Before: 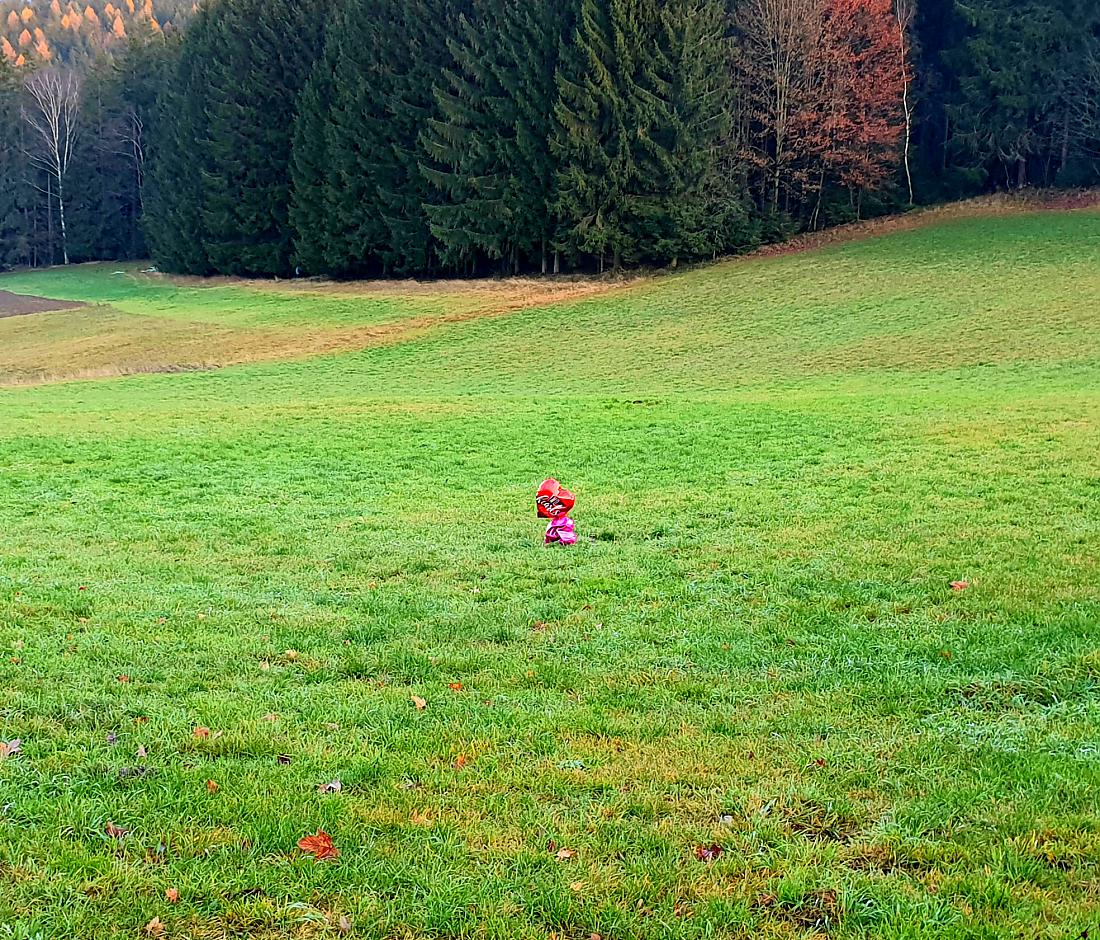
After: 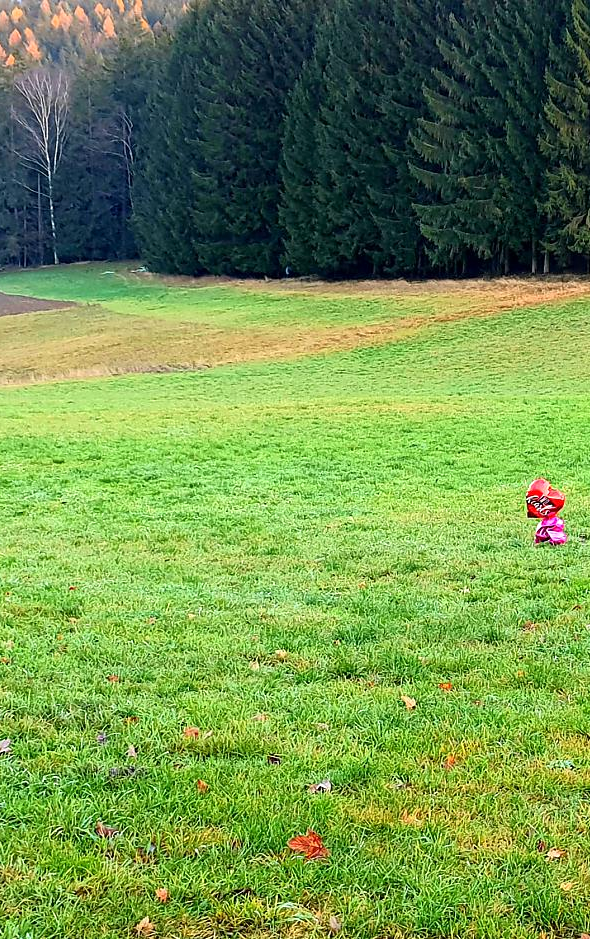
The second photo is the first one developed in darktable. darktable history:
crop: left 0.915%, right 45.442%, bottom 0.08%
exposure: exposure 0.203 EV, compensate highlight preservation false
